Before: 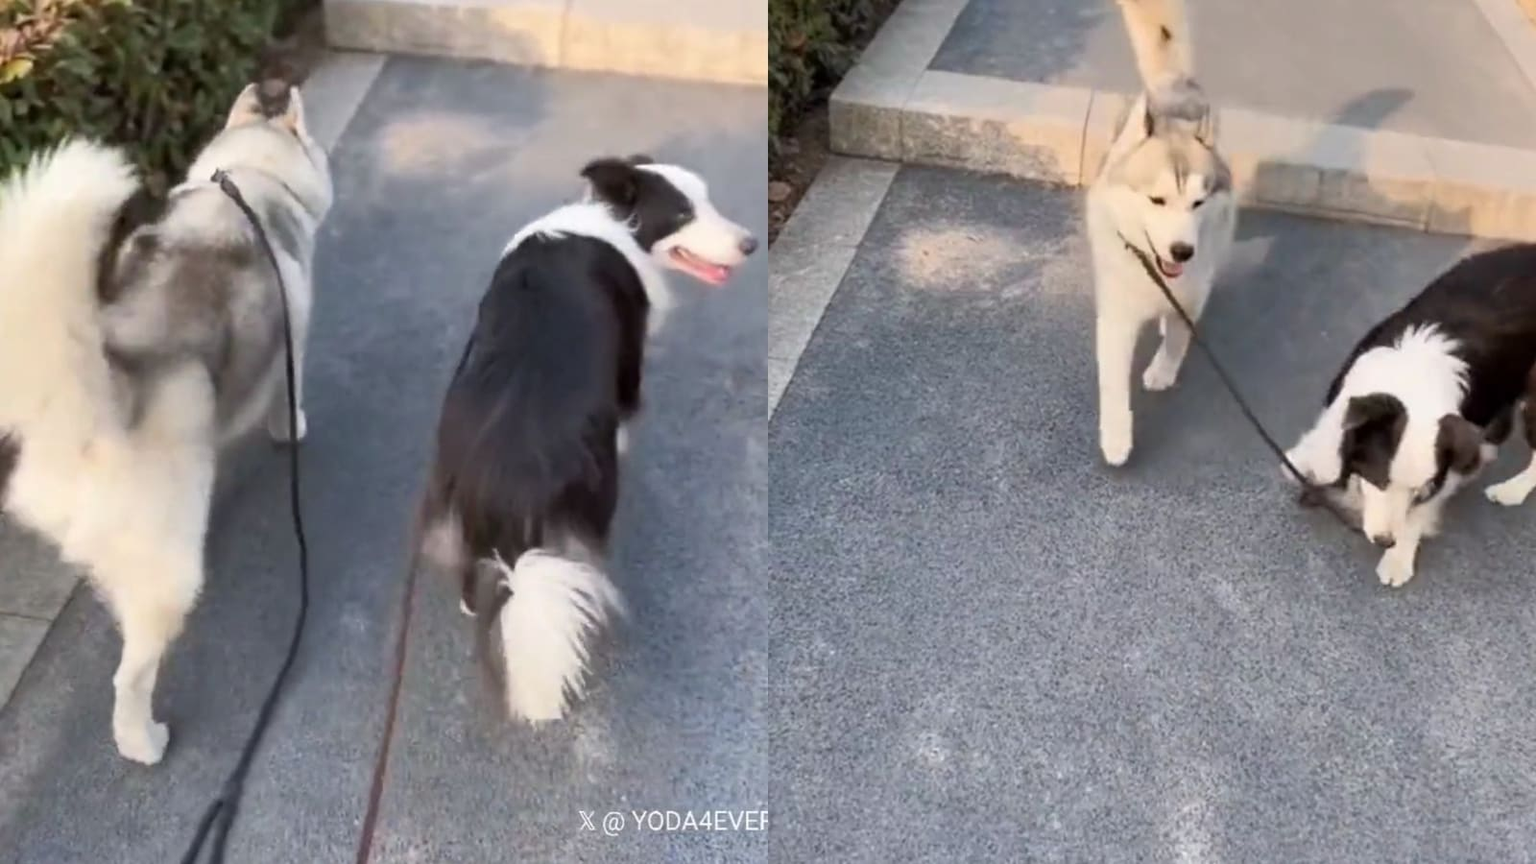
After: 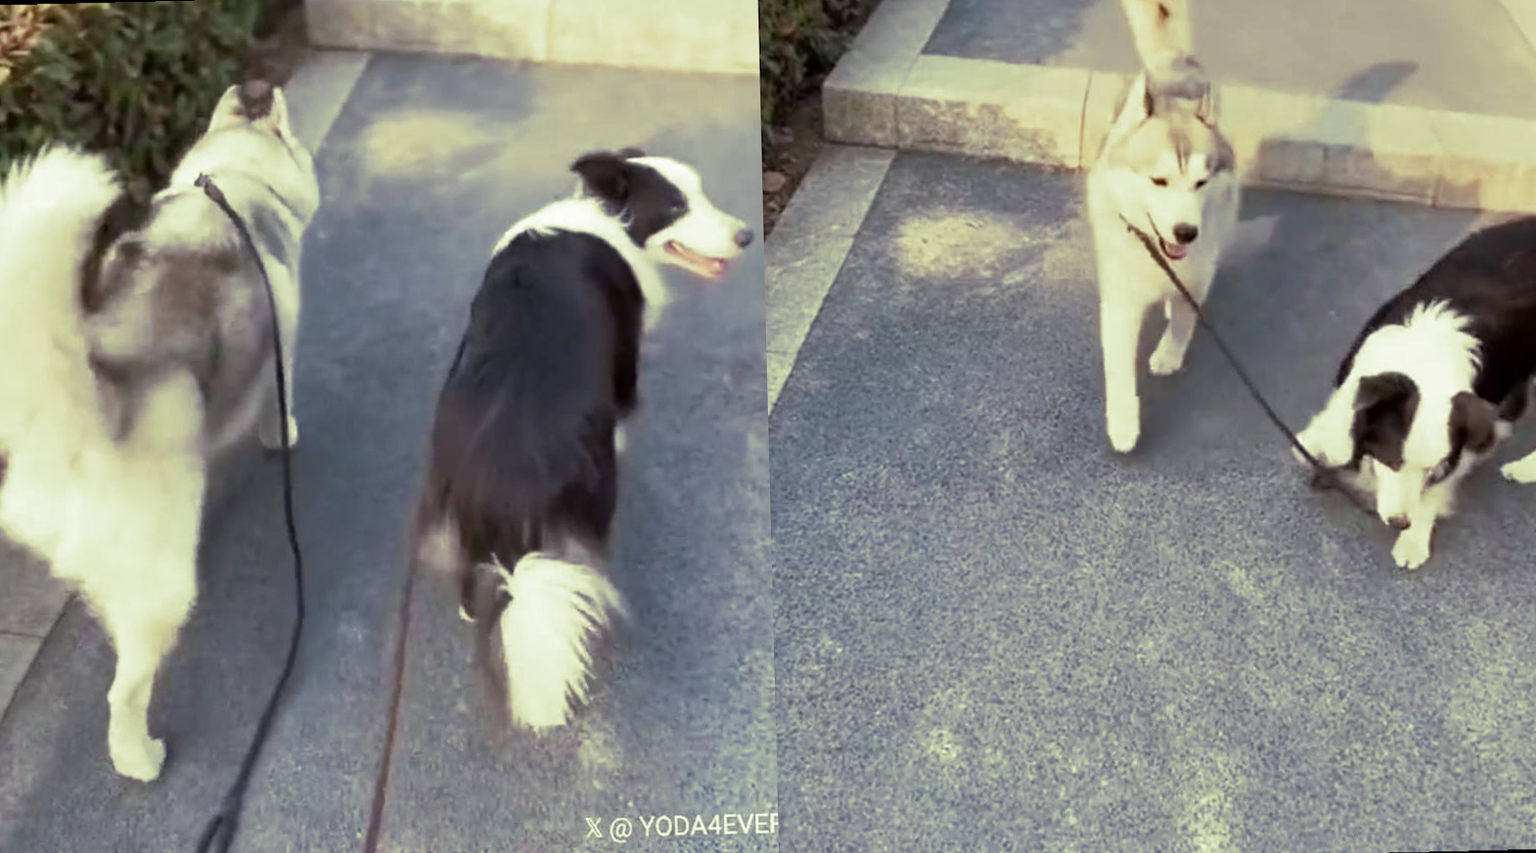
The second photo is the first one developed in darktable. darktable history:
rotate and perspective: rotation -1.42°, crop left 0.016, crop right 0.984, crop top 0.035, crop bottom 0.965
split-toning: shadows › hue 290.82°, shadows › saturation 0.34, highlights › saturation 0.38, balance 0, compress 50%
